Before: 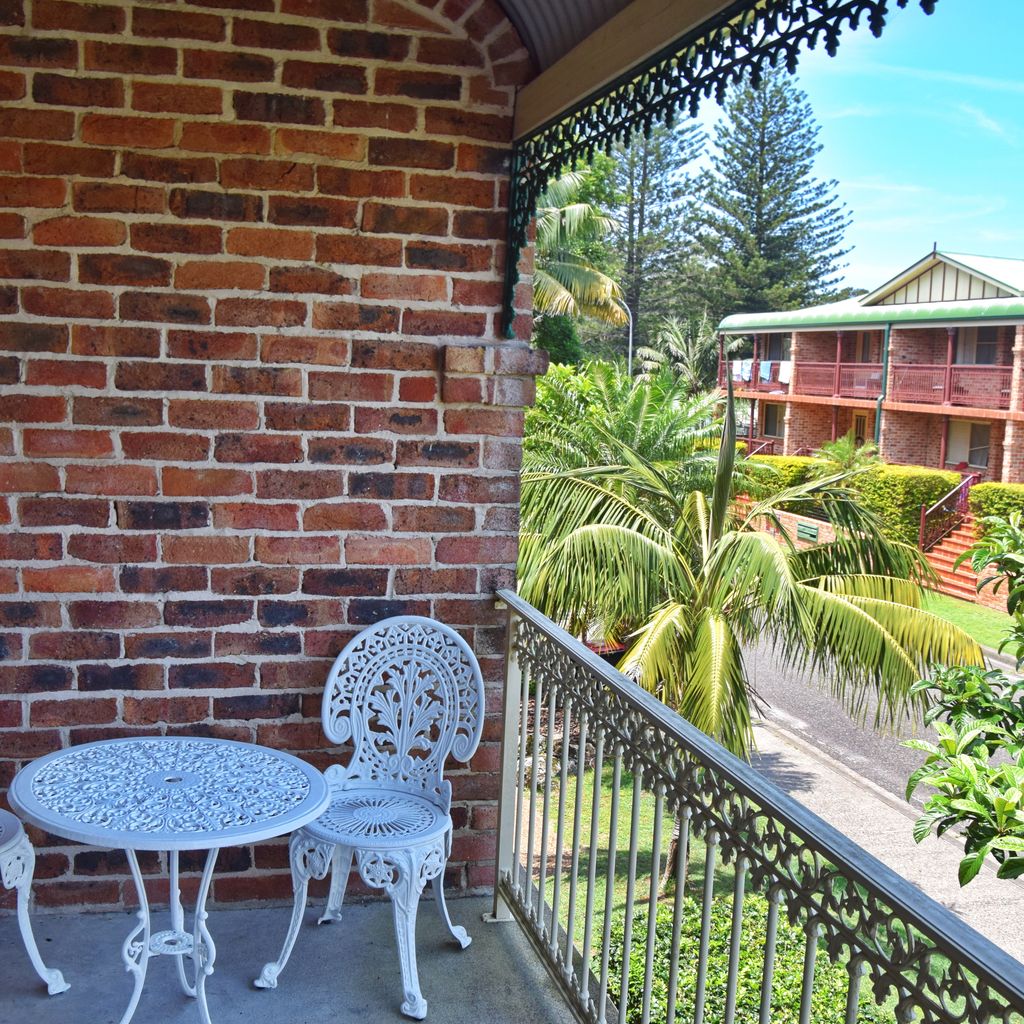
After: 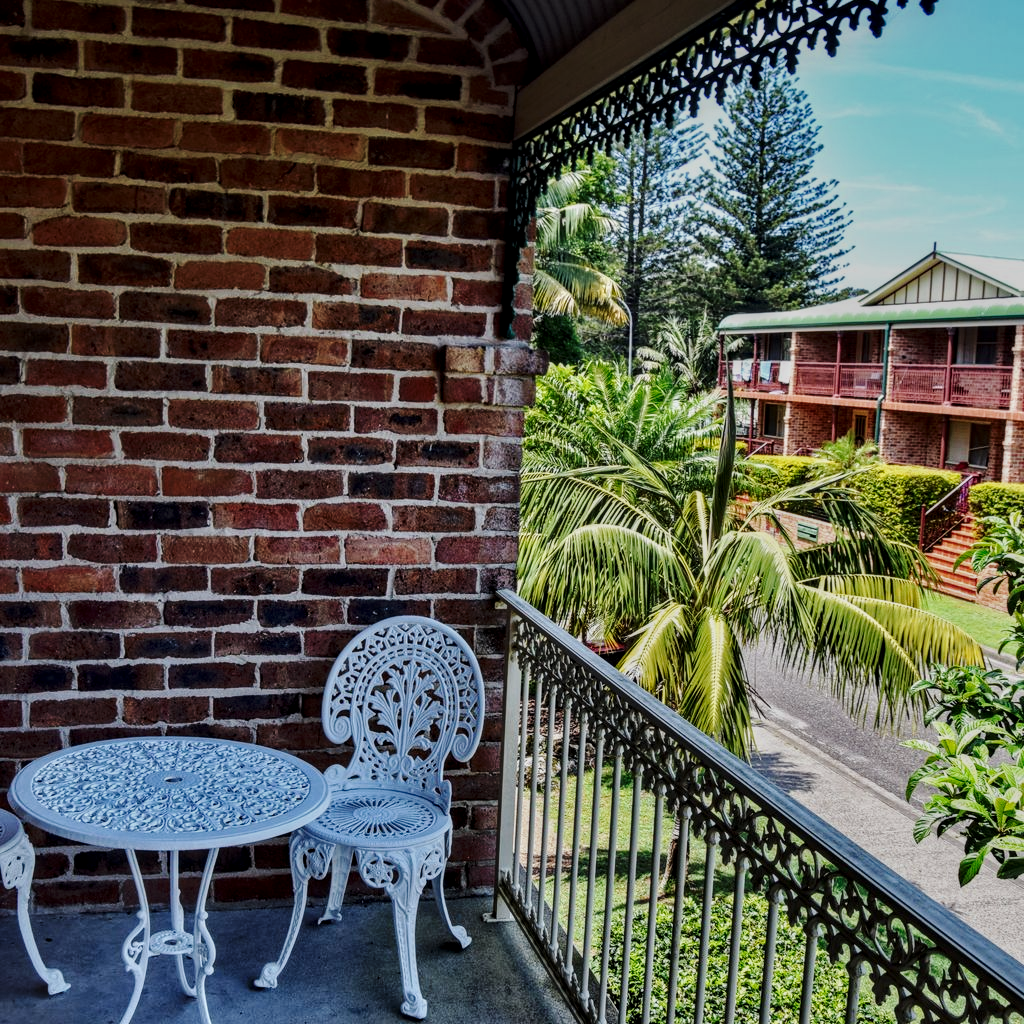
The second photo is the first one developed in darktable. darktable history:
tone equalizer: -8 EV -2 EV, -7 EV -2 EV, -6 EV -2 EV, -5 EV -2 EV, -4 EV -2 EV, -3 EV -2 EV, -2 EV -2 EV, -1 EV -1.63 EV, +0 EV -2 EV
local contrast: detail 160%
base curve: curves: ch0 [(0, 0) (0.028, 0.03) (0.121, 0.232) (0.46, 0.748) (0.859, 0.968) (1, 1)], preserve colors none
